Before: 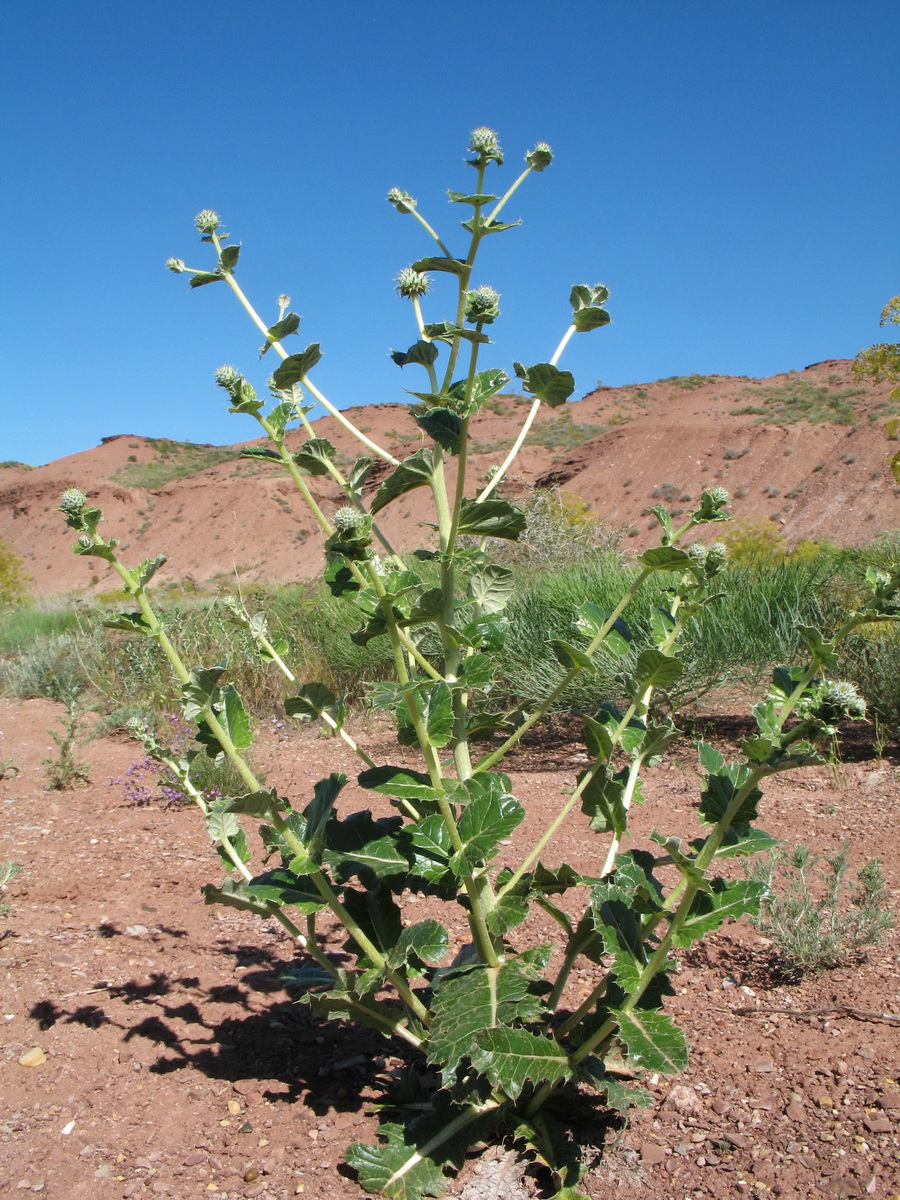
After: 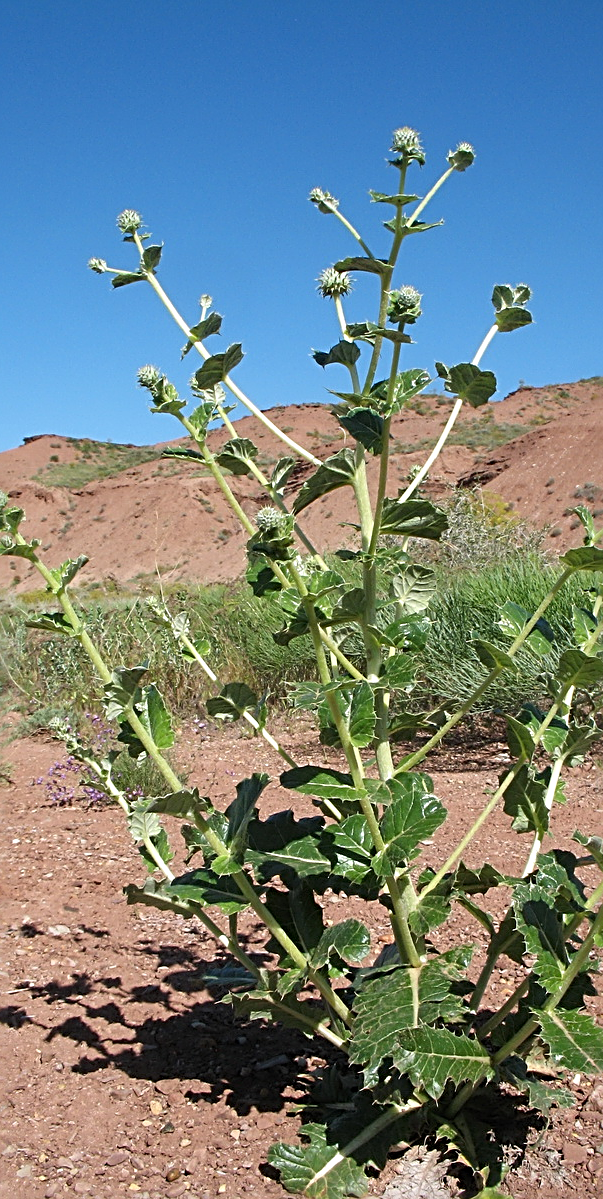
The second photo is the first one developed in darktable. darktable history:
crop and rotate: left 8.672%, right 24.269%
sharpen: radius 2.816, amount 0.726
